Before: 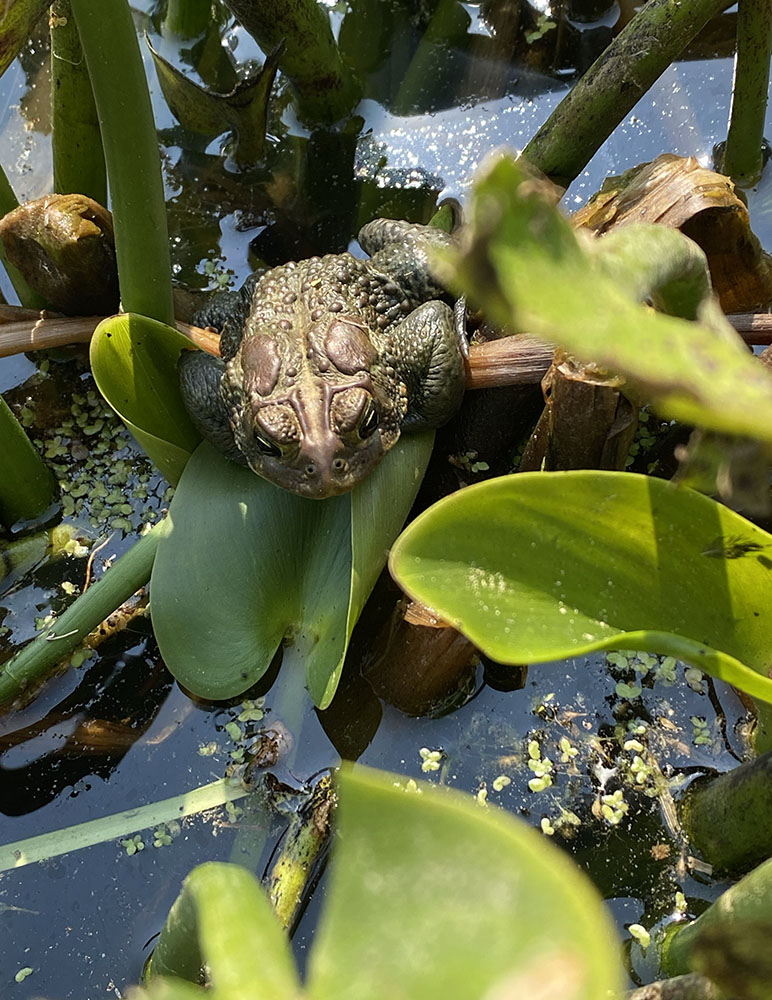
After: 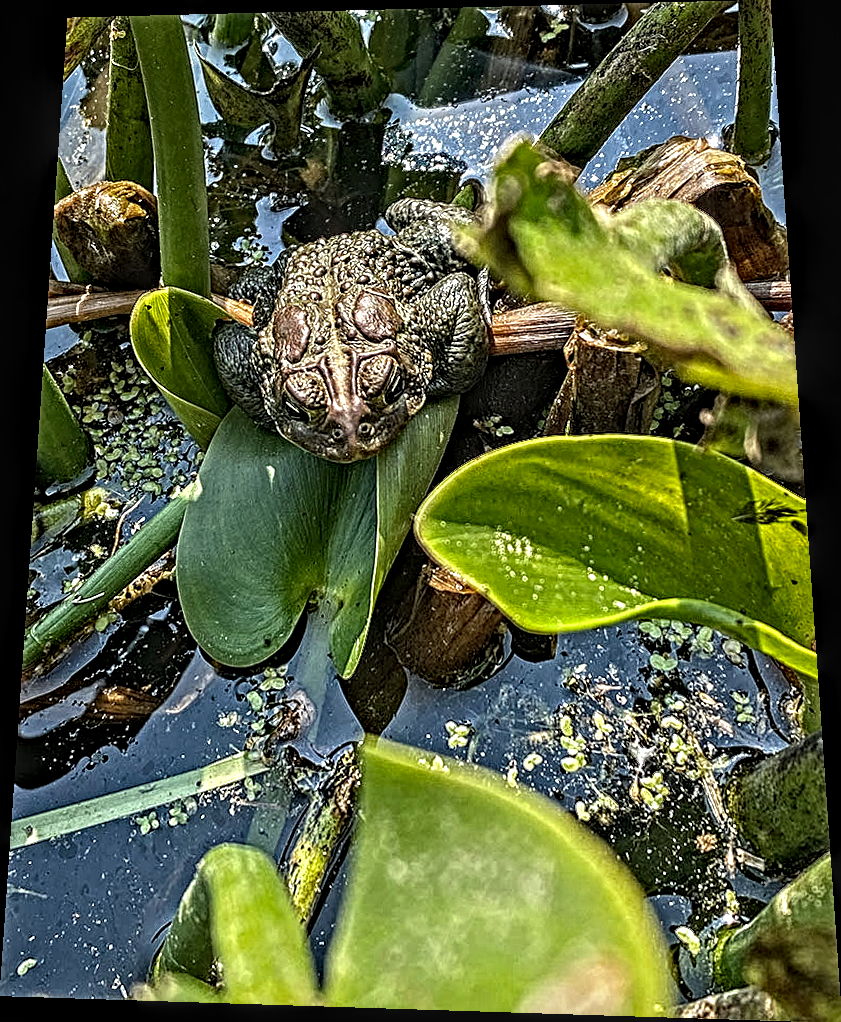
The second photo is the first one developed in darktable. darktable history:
local contrast: highlights 61%, detail 143%, midtone range 0.428
white balance: red 0.982, blue 1.018
rotate and perspective: rotation 0.128°, lens shift (vertical) -0.181, lens shift (horizontal) -0.044, shear 0.001, automatic cropping off
contrast equalizer: octaves 7, y [[0.406, 0.494, 0.589, 0.753, 0.877, 0.999], [0.5 ×6], [0.5 ×6], [0 ×6], [0 ×6]]
